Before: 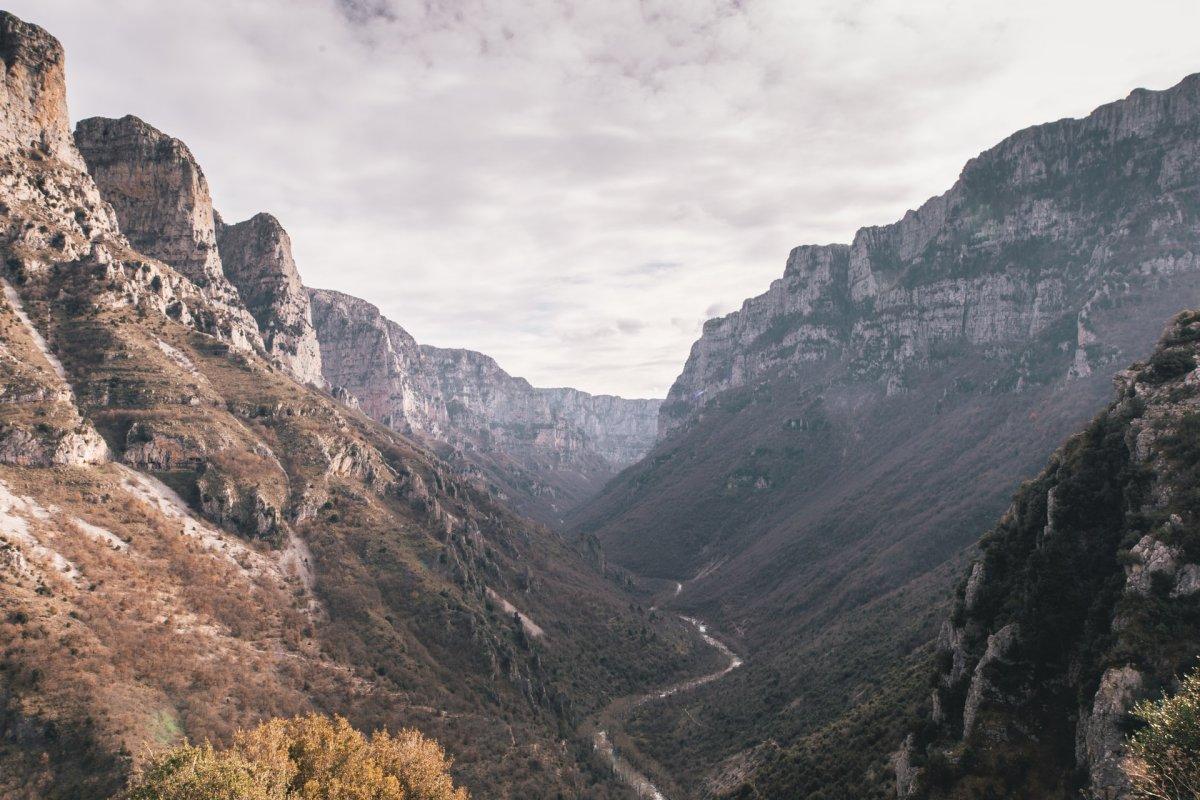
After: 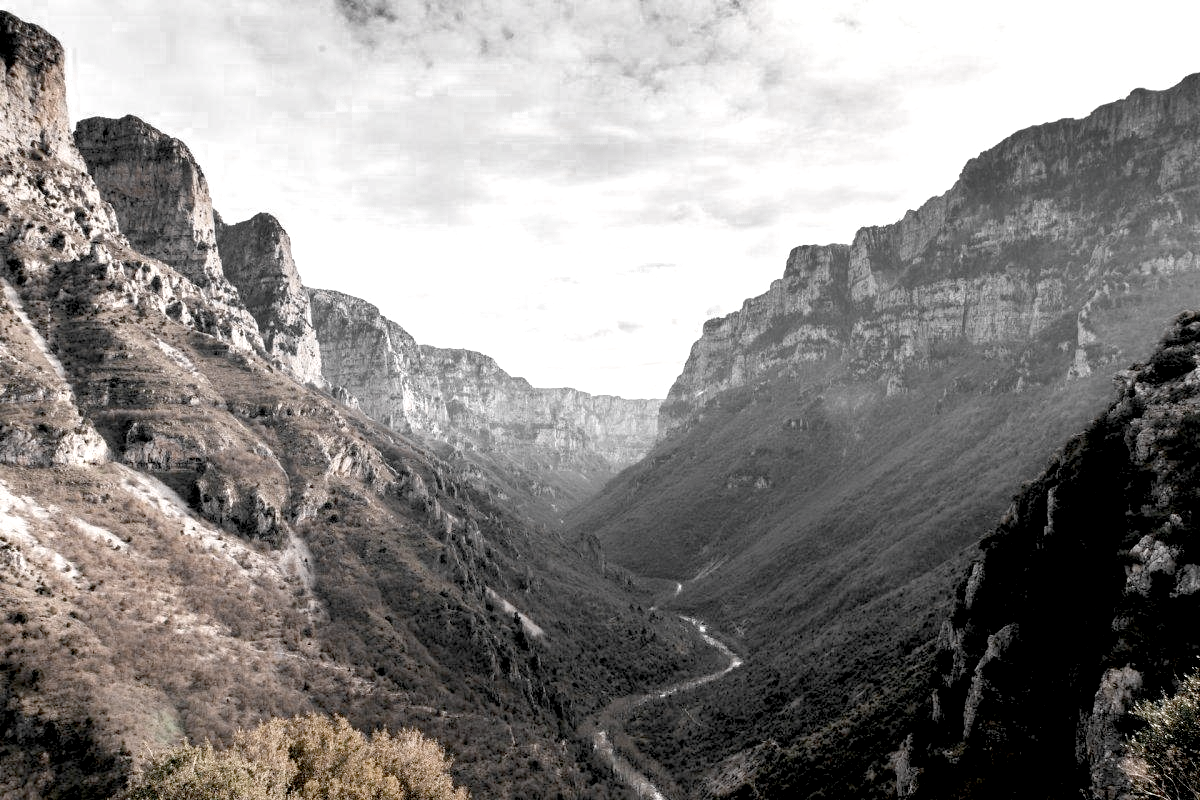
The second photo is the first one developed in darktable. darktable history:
color zones: curves: ch0 [(0, 0.613) (0.01, 0.613) (0.245, 0.448) (0.498, 0.529) (0.642, 0.665) (0.879, 0.777) (0.99, 0.613)]; ch1 [(0, 0.035) (0.121, 0.189) (0.259, 0.197) (0.415, 0.061) (0.589, 0.022) (0.732, 0.022) (0.857, 0.026) (0.991, 0.053)]
shadows and highlights: shadows 11.65, white point adjustment 1.26, soften with gaussian
exposure: black level correction 0.031, exposure 0.327 EV, compensate exposure bias true, compensate highlight preservation false
